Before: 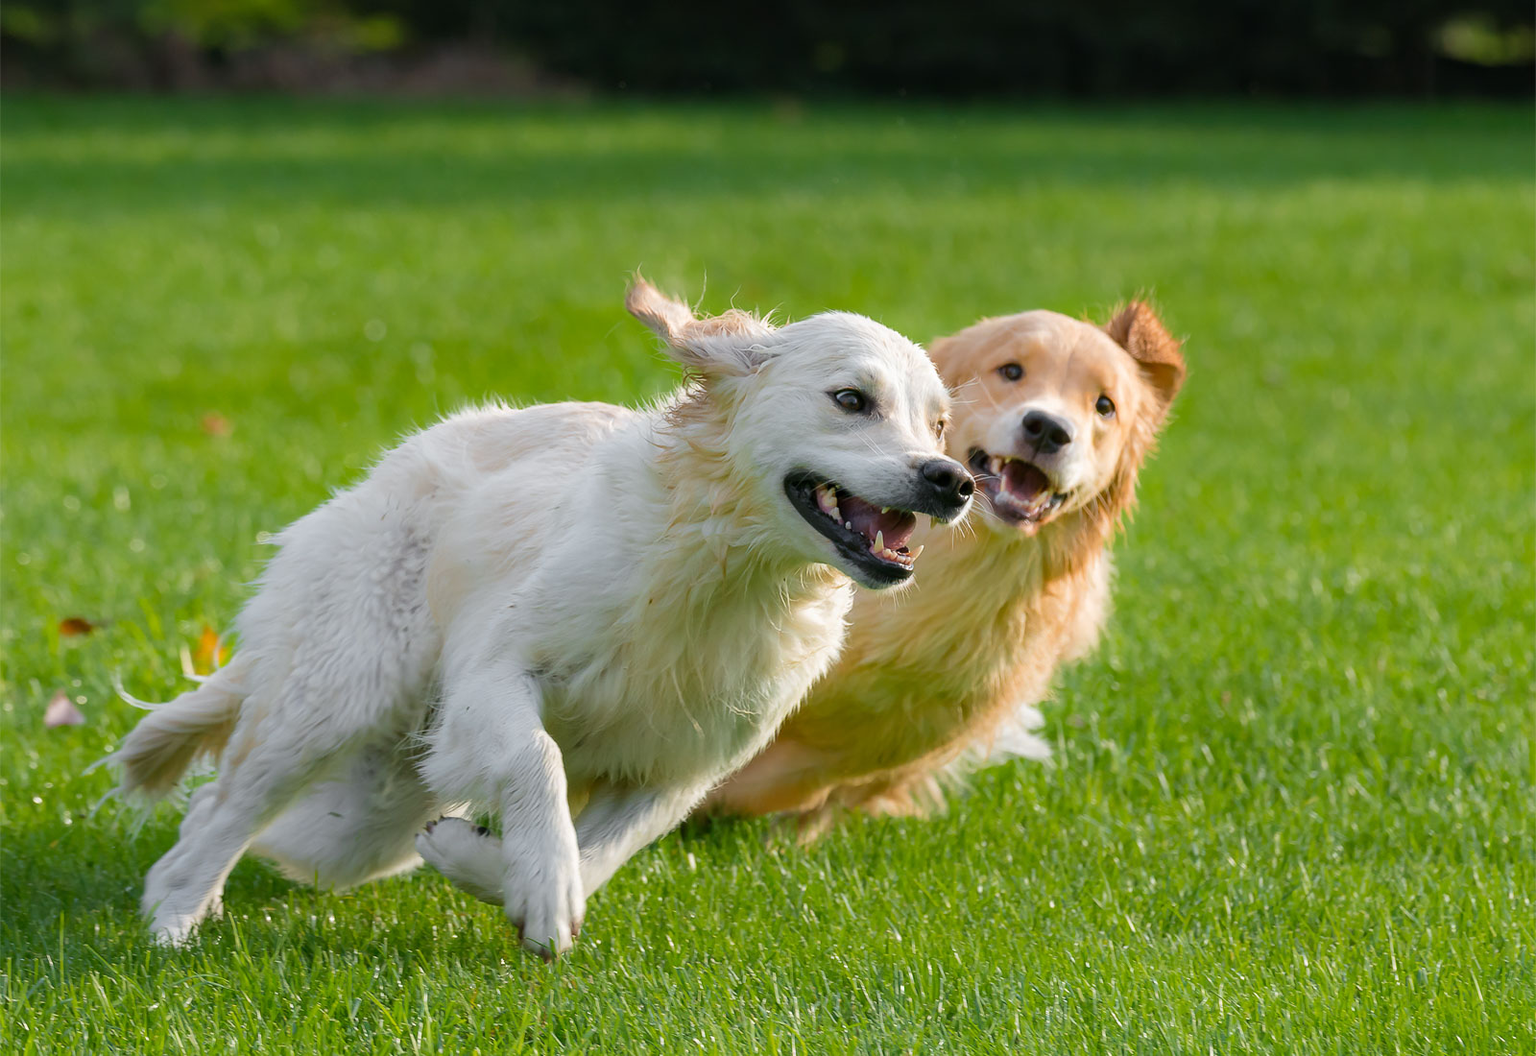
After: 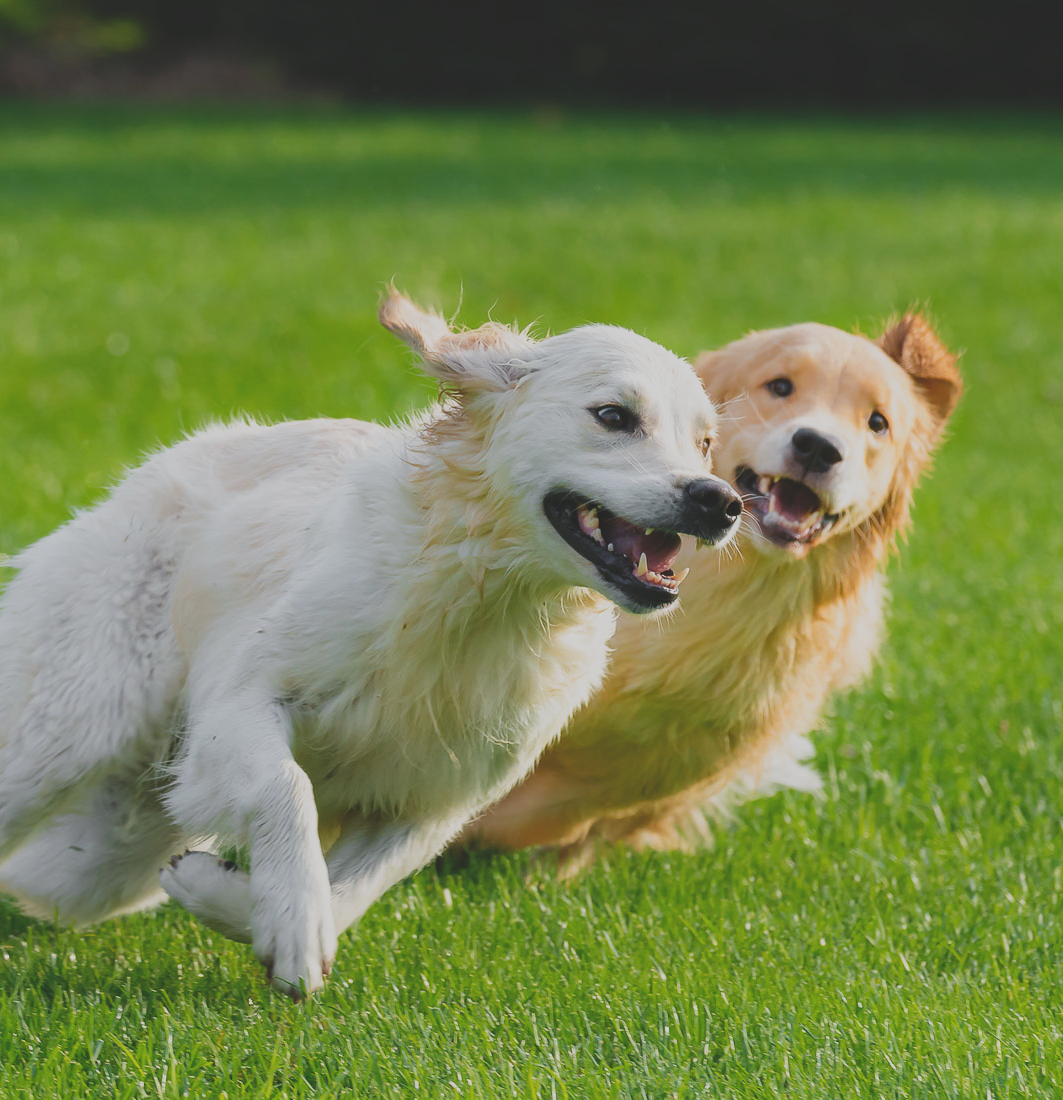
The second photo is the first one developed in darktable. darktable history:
tone curve: curves: ch0 [(0, 0.148) (0.191, 0.225) (0.712, 0.695) (0.864, 0.797) (1, 0.839)], preserve colors none
crop: left 17.116%, right 16.429%
